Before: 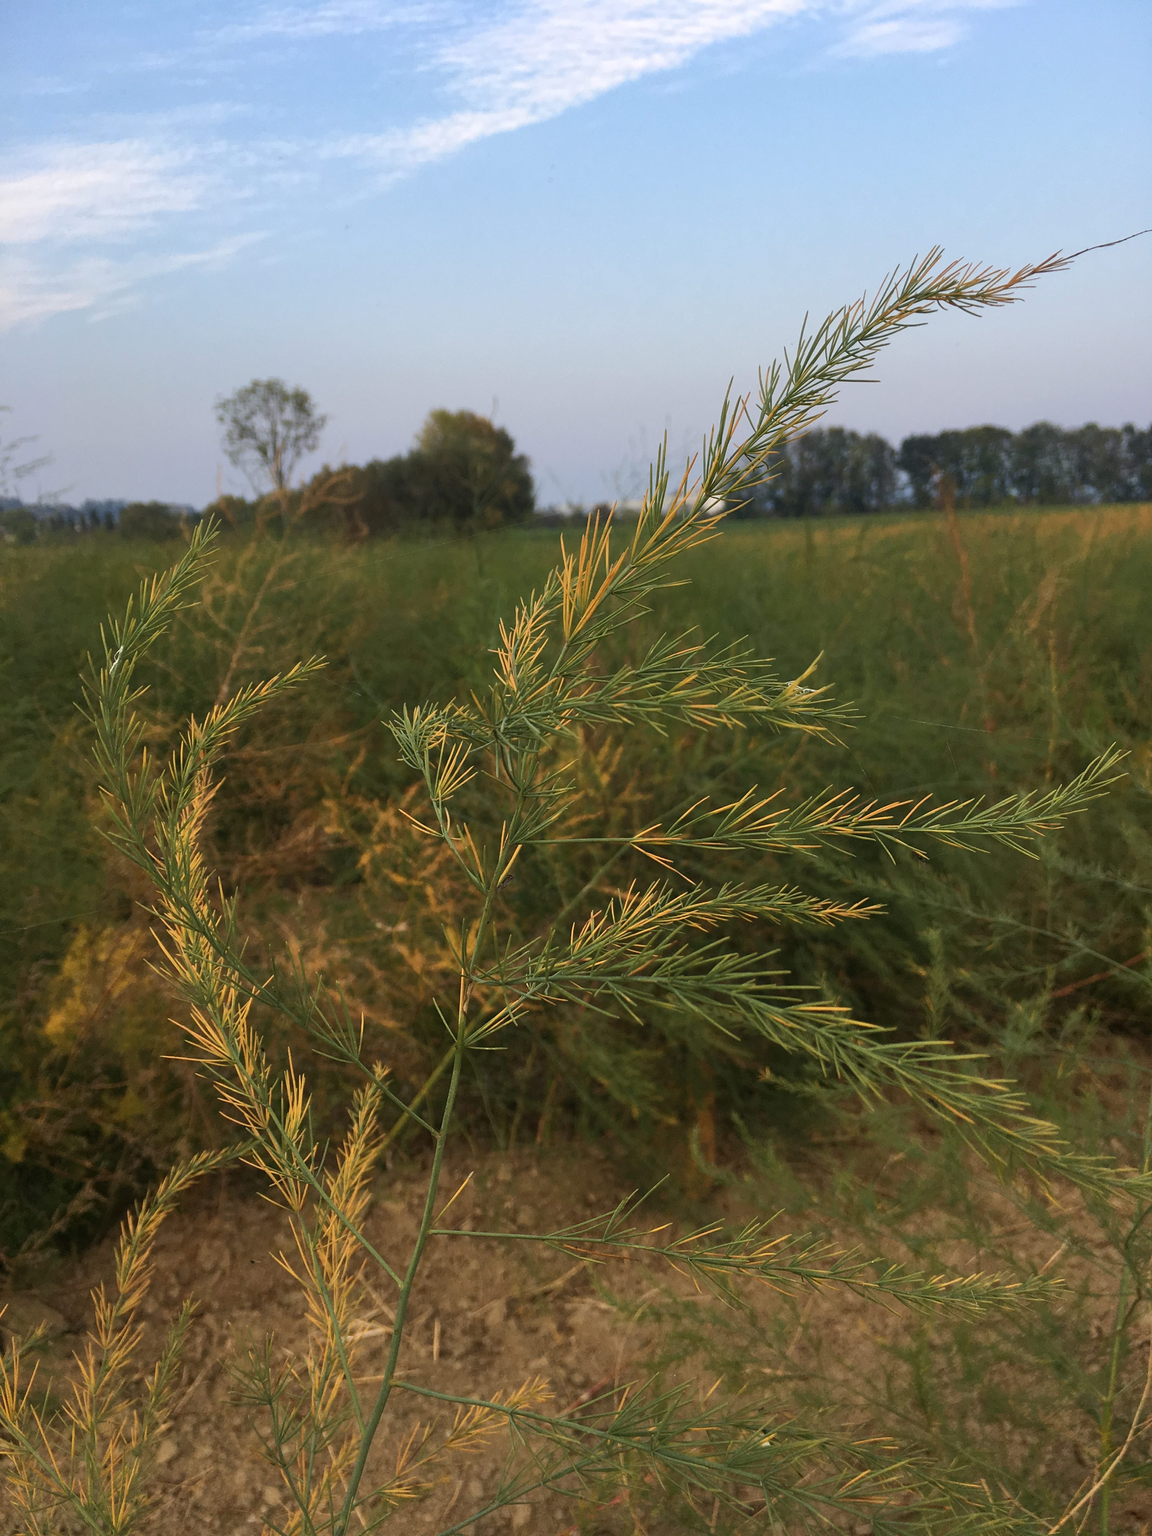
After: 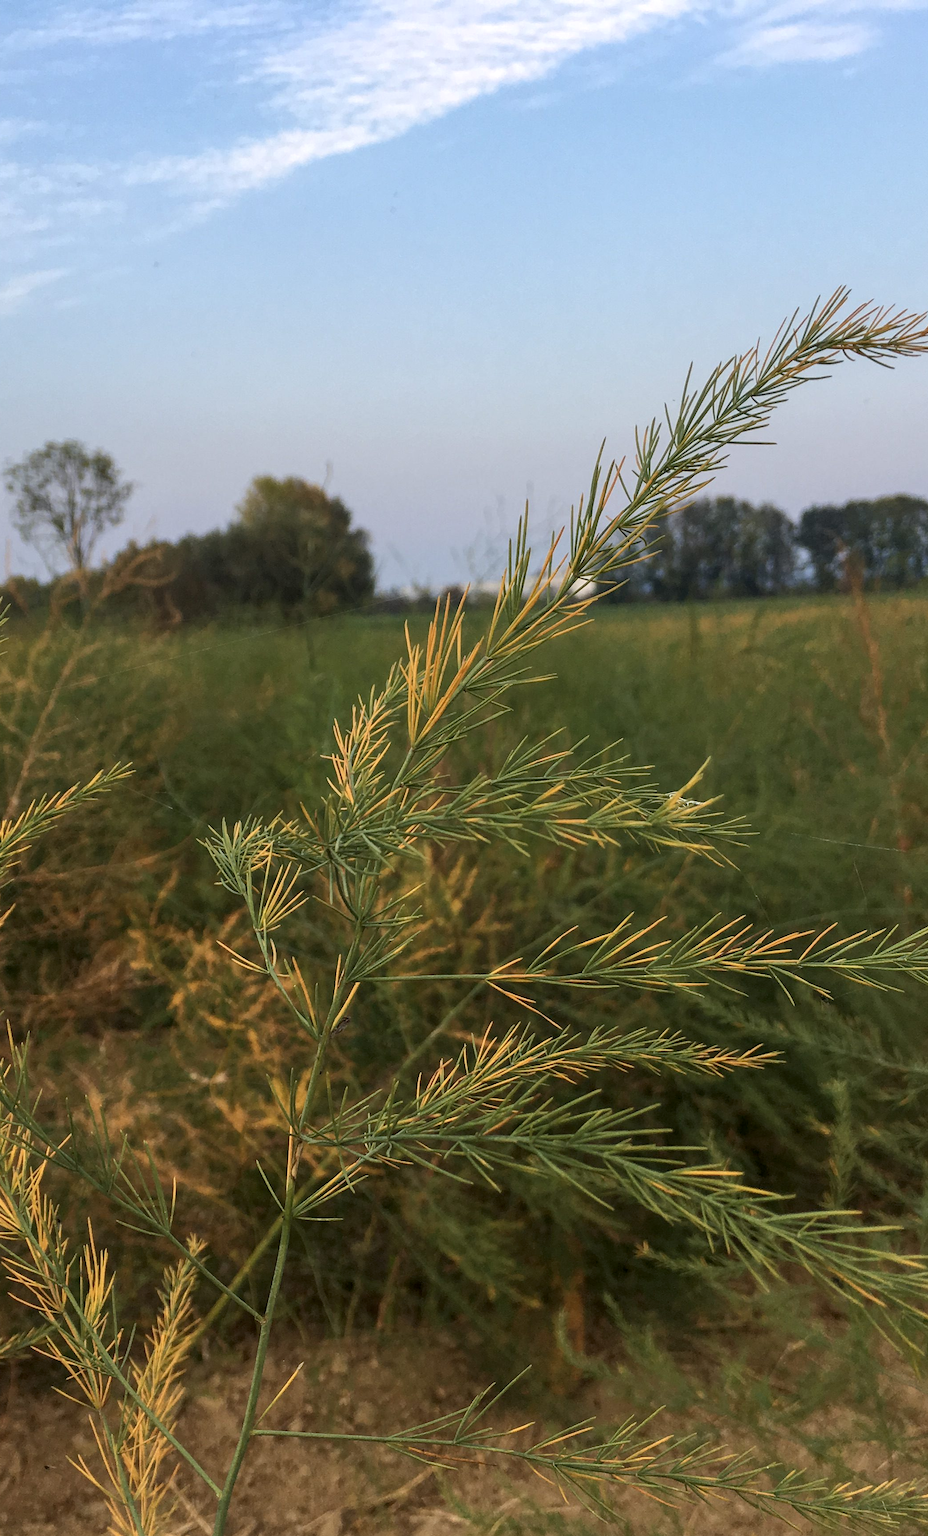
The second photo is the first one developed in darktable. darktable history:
crop: left 18.479%, right 12.2%, bottom 13.971%
local contrast: on, module defaults
white balance: red 1, blue 1
